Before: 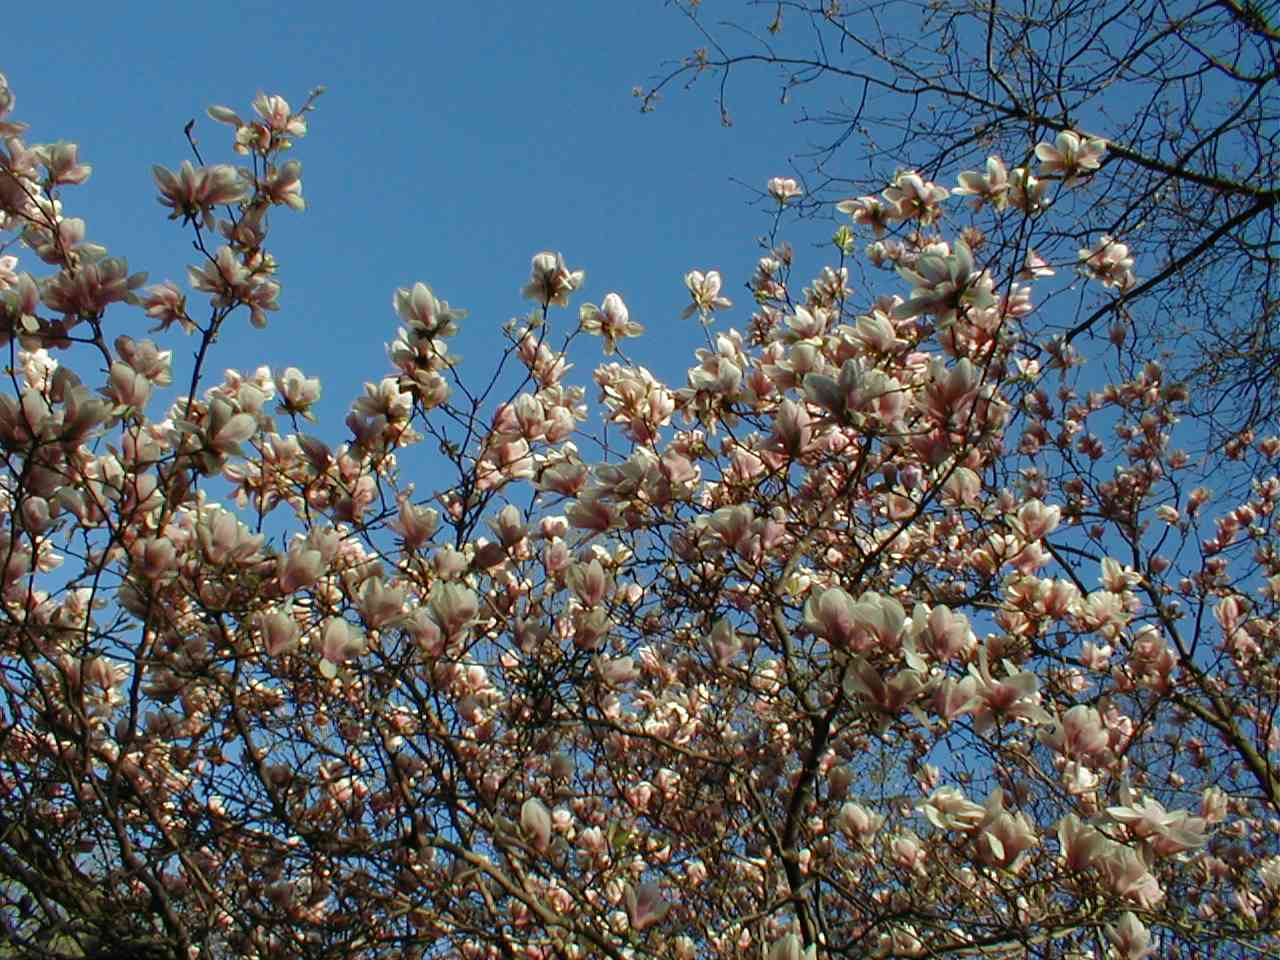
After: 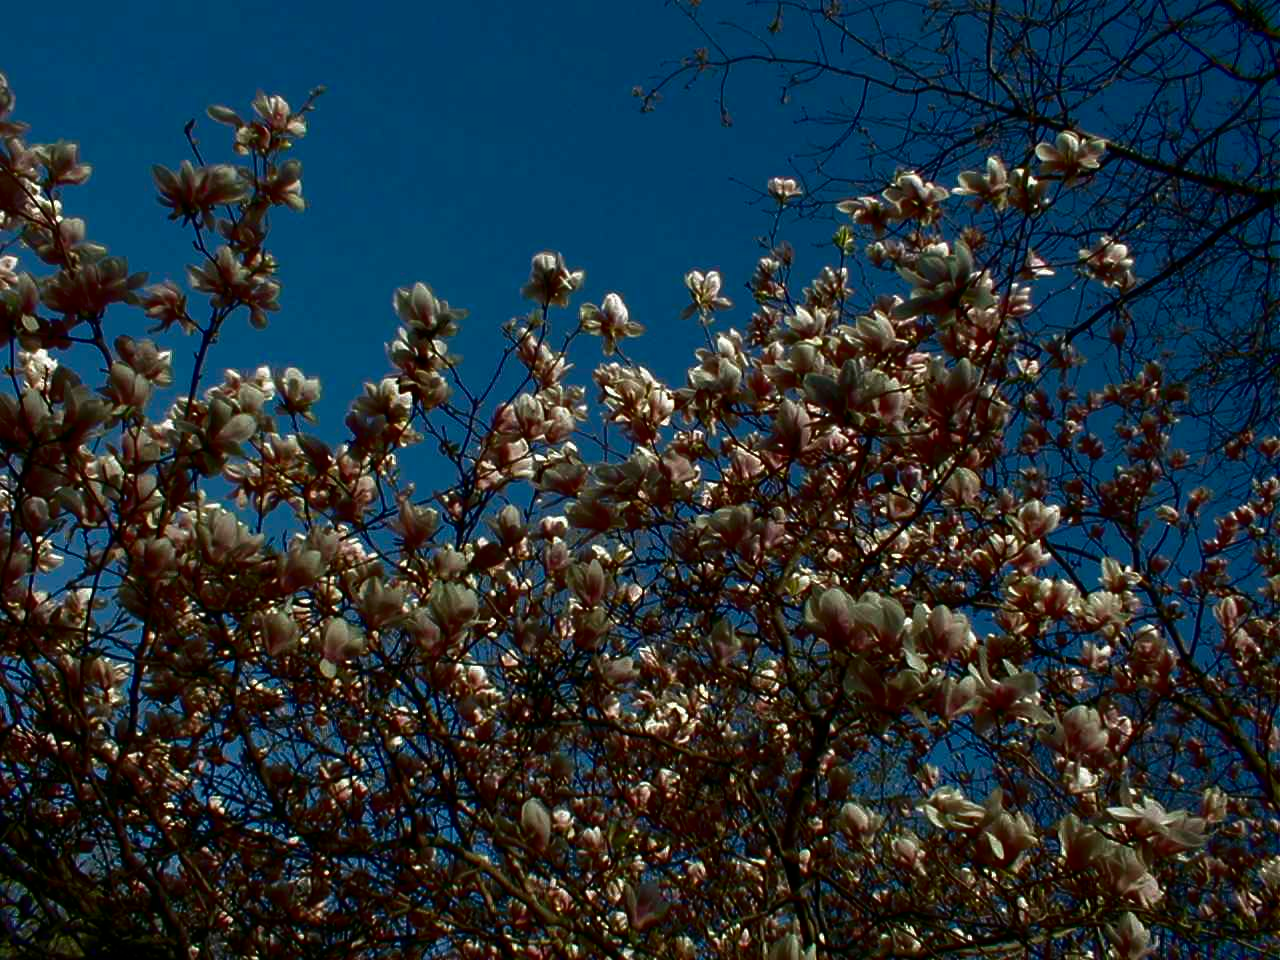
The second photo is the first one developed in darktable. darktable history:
contrast brightness saturation: brightness -0.504
